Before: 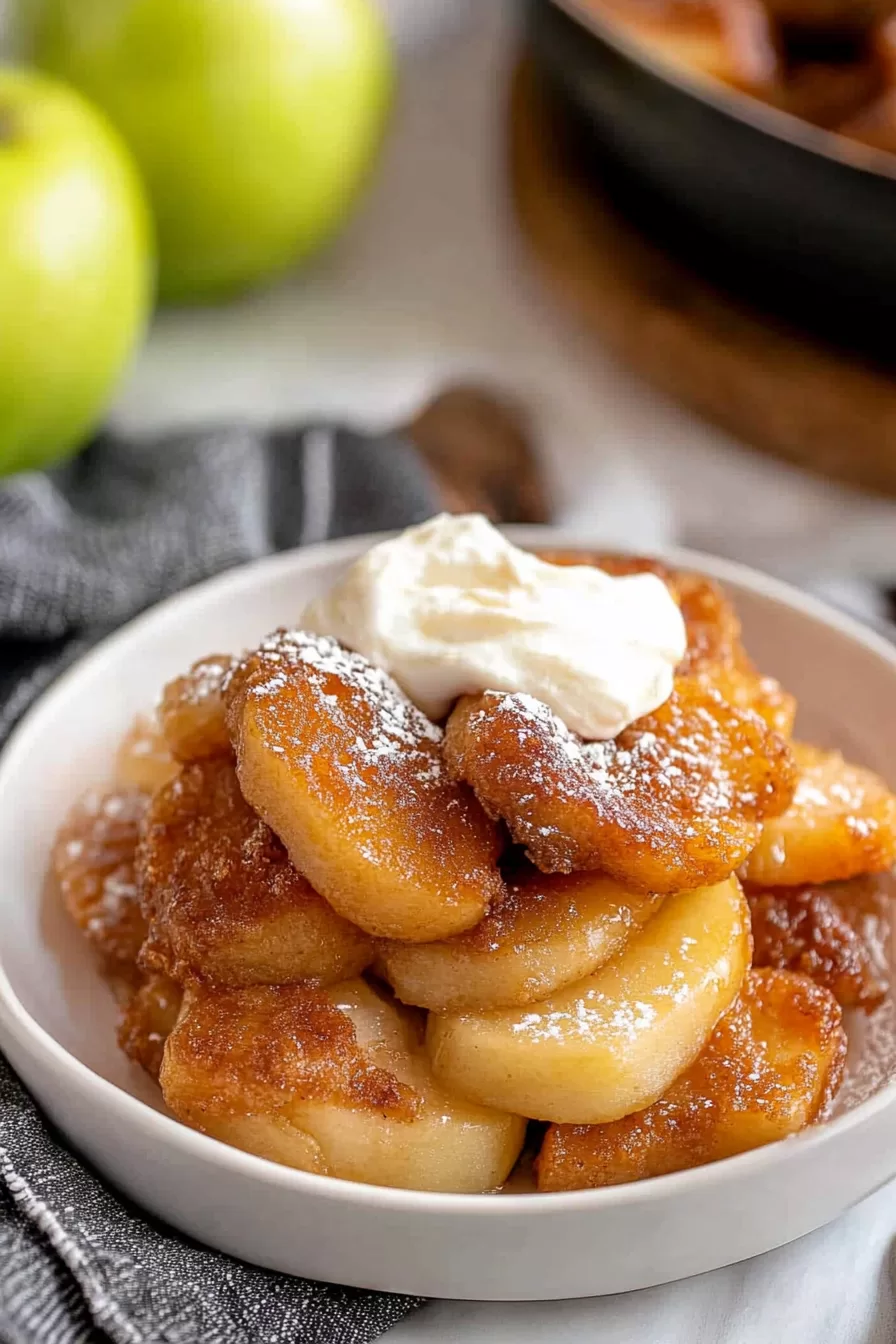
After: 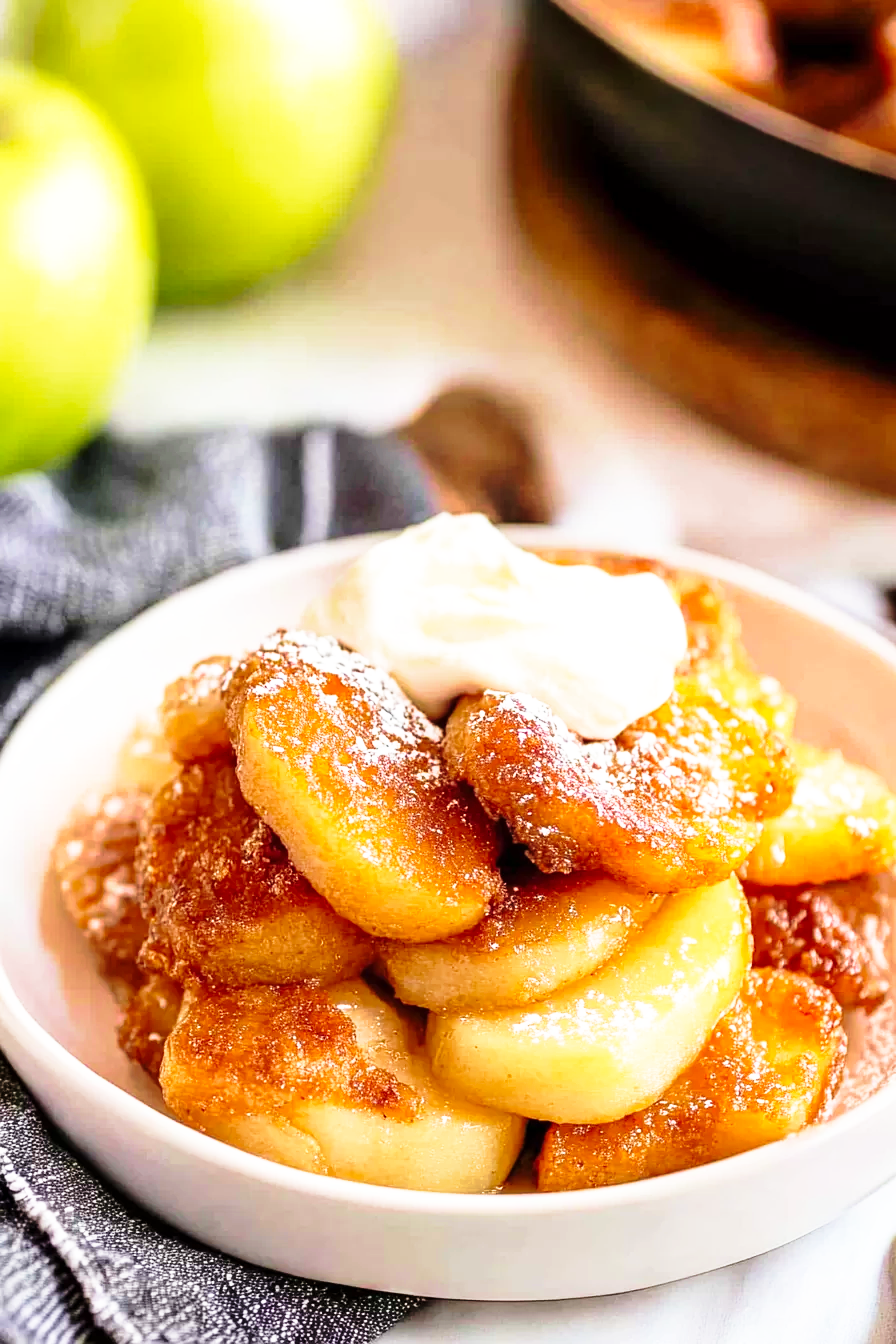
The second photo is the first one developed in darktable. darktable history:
velvia: strength 73.97%
base curve: curves: ch0 [(0, 0) (0.026, 0.03) (0.109, 0.232) (0.351, 0.748) (0.669, 0.968) (1, 1)], preserve colors none
